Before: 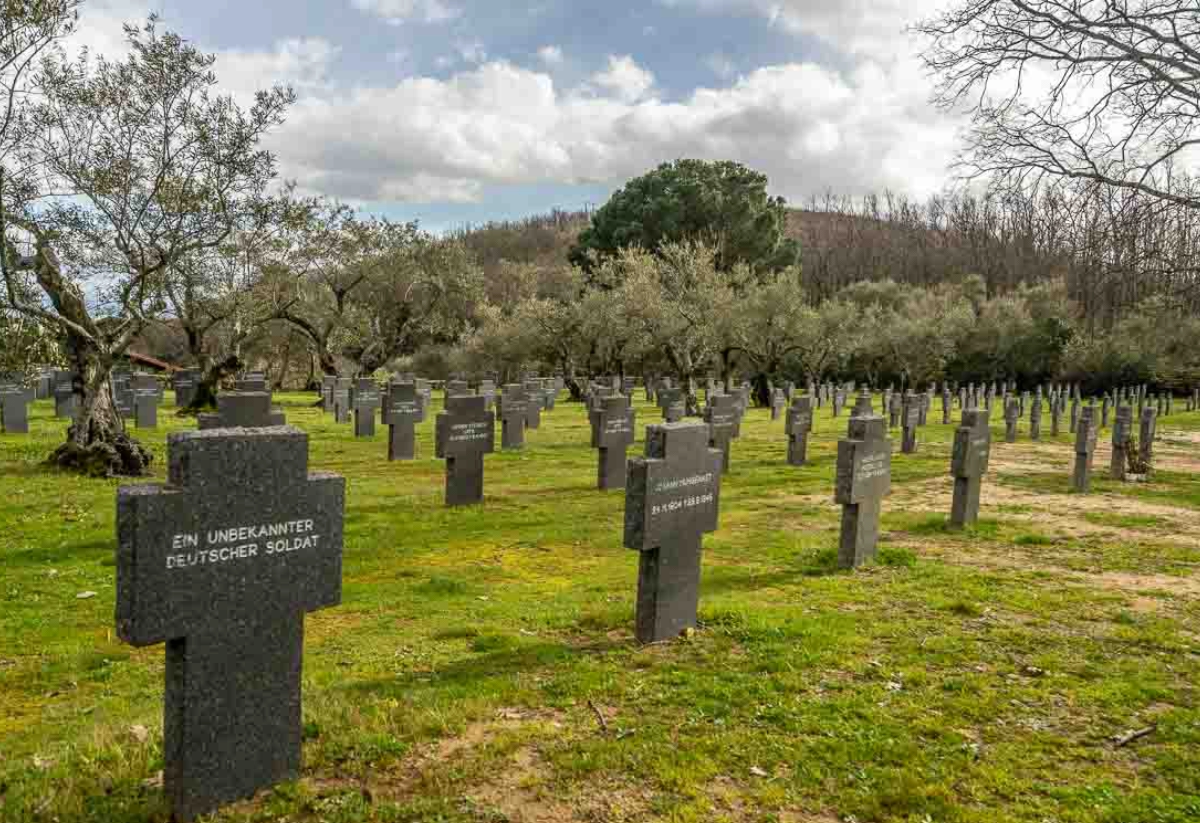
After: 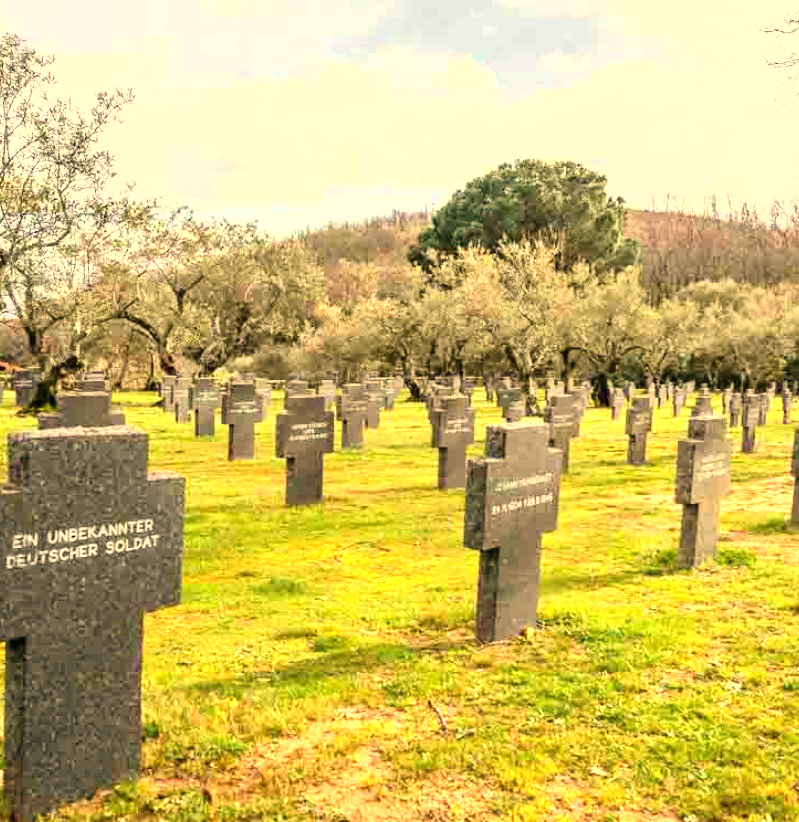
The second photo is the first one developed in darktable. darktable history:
exposure: black level correction 0, exposure 0.7 EV, compensate exposure bias true, compensate highlight preservation false
crop and rotate: left 13.342%, right 19.991%
tone curve: curves: ch0 [(0, 0) (0.55, 0.716) (0.841, 0.969)]
white balance: red 1.138, green 0.996, blue 0.812
